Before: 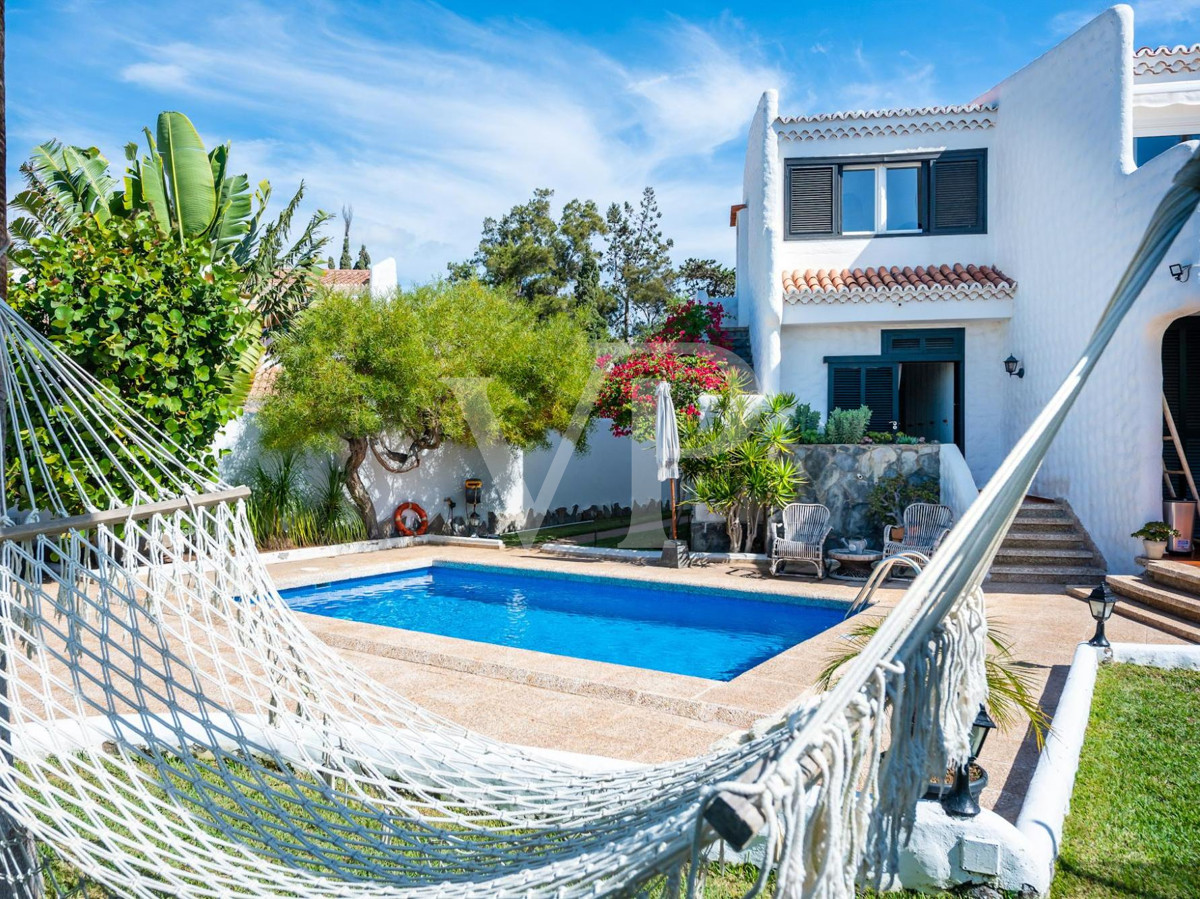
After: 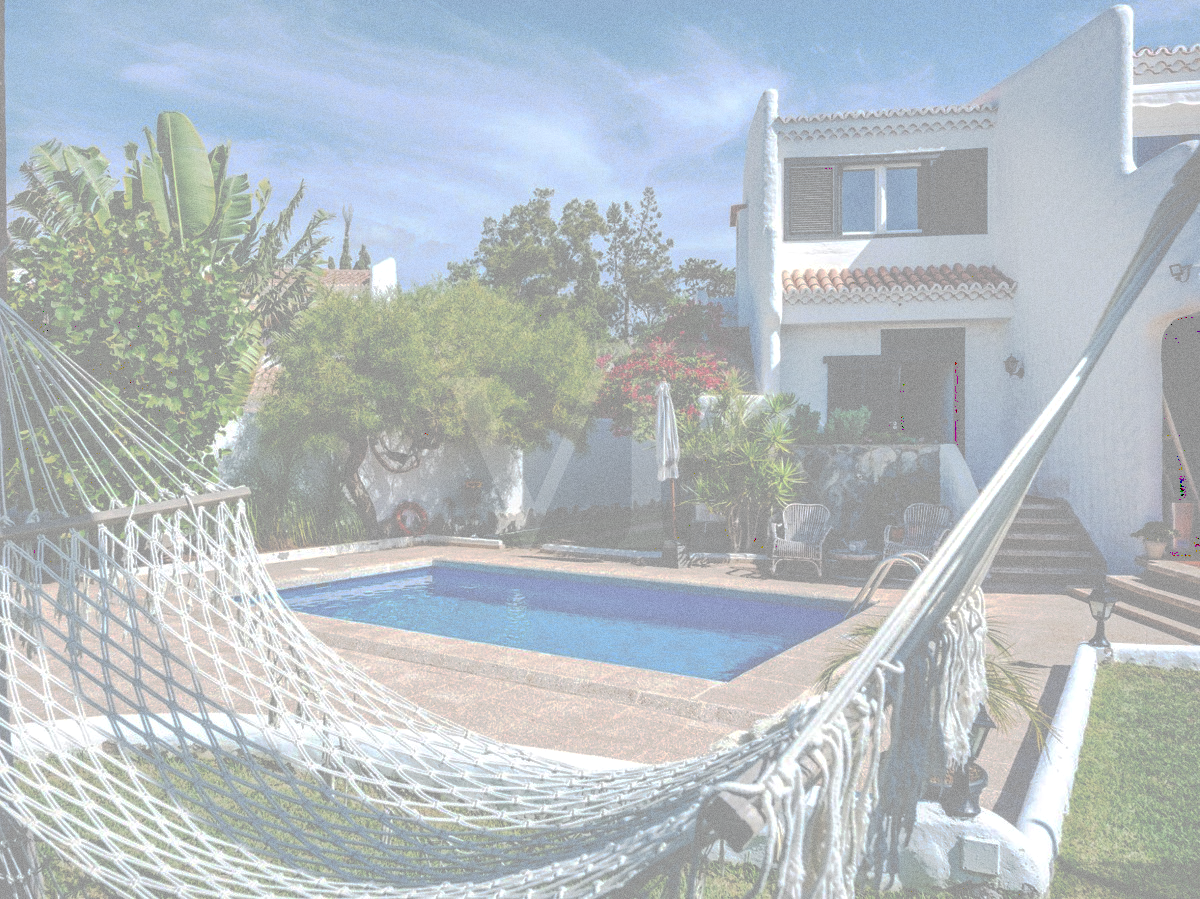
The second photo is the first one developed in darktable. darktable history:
grain: on, module defaults
local contrast: on, module defaults
tone curve: curves: ch0 [(0, 0) (0.003, 0.626) (0.011, 0.626) (0.025, 0.63) (0.044, 0.631) (0.069, 0.632) (0.1, 0.636) (0.136, 0.637) (0.177, 0.641) (0.224, 0.642) (0.277, 0.646) (0.335, 0.649) (0.399, 0.661) (0.468, 0.679) (0.543, 0.702) (0.623, 0.732) (0.709, 0.769) (0.801, 0.804) (0.898, 0.847) (1, 1)], preserve colors none
